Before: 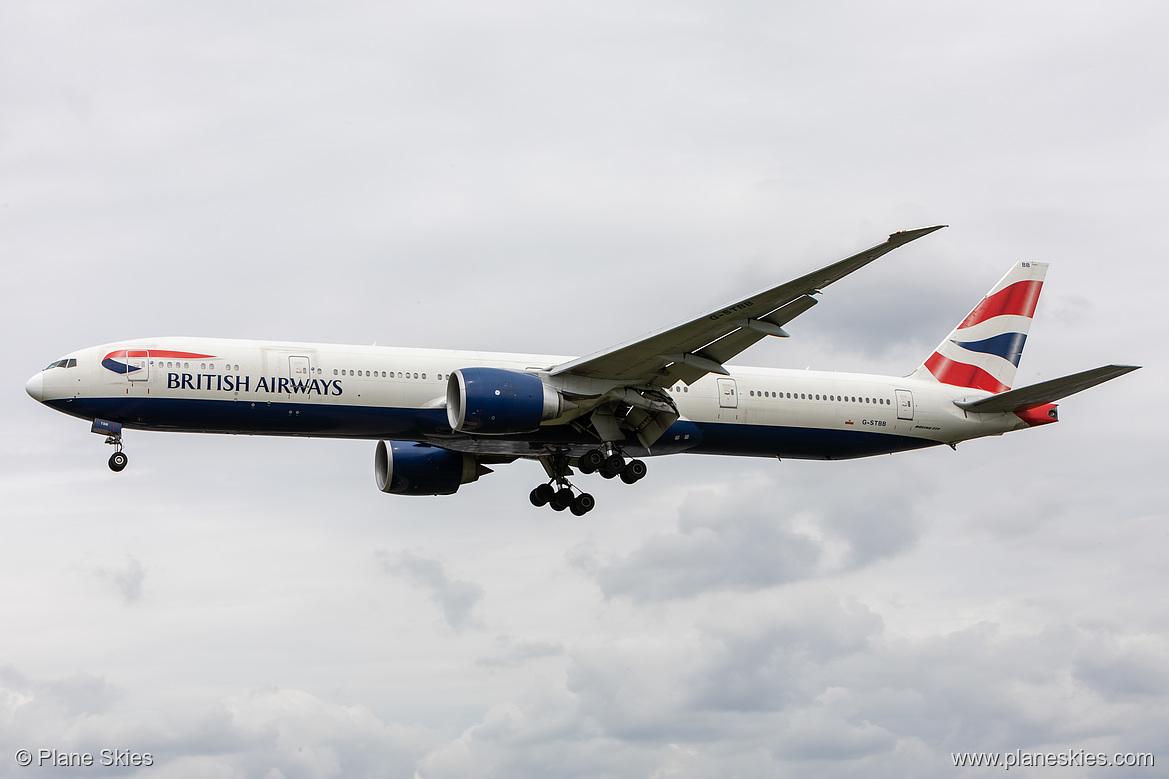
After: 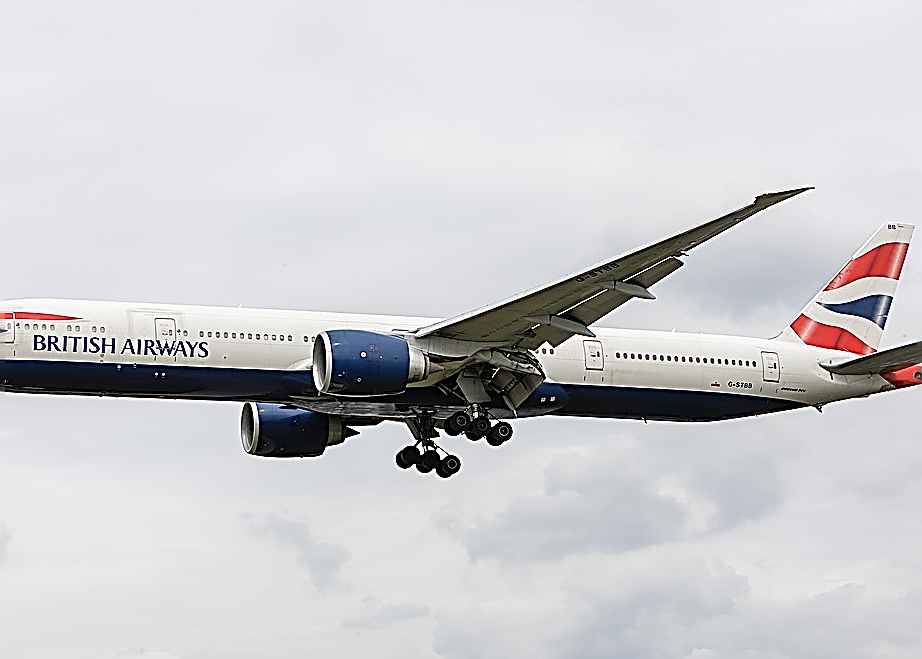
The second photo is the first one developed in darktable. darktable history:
contrast brightness saturation: brightness 0.129
sharpen: amount 1.994
tone equalizer: on, module defaults
crop: left 11.496%, top 4.914%, right 9.603%, bottom 10.389%
